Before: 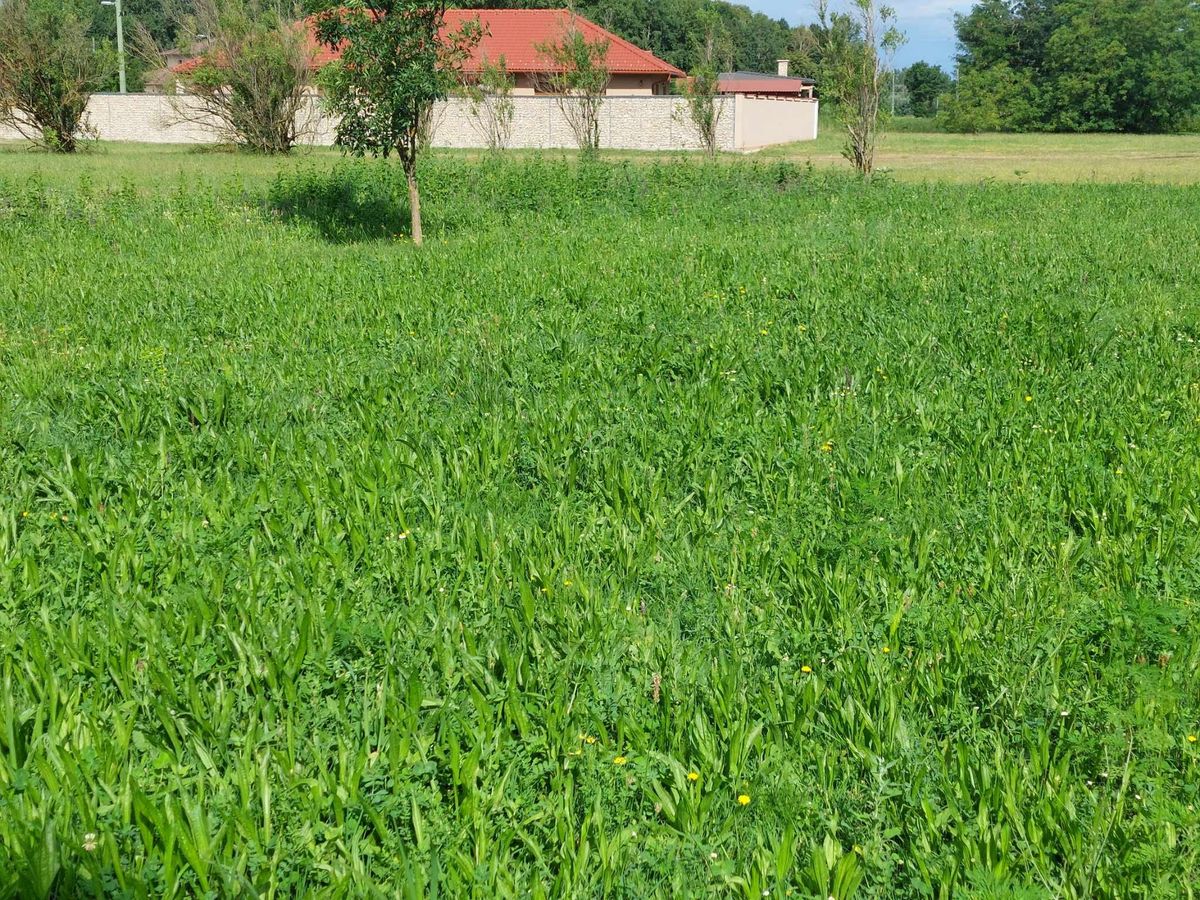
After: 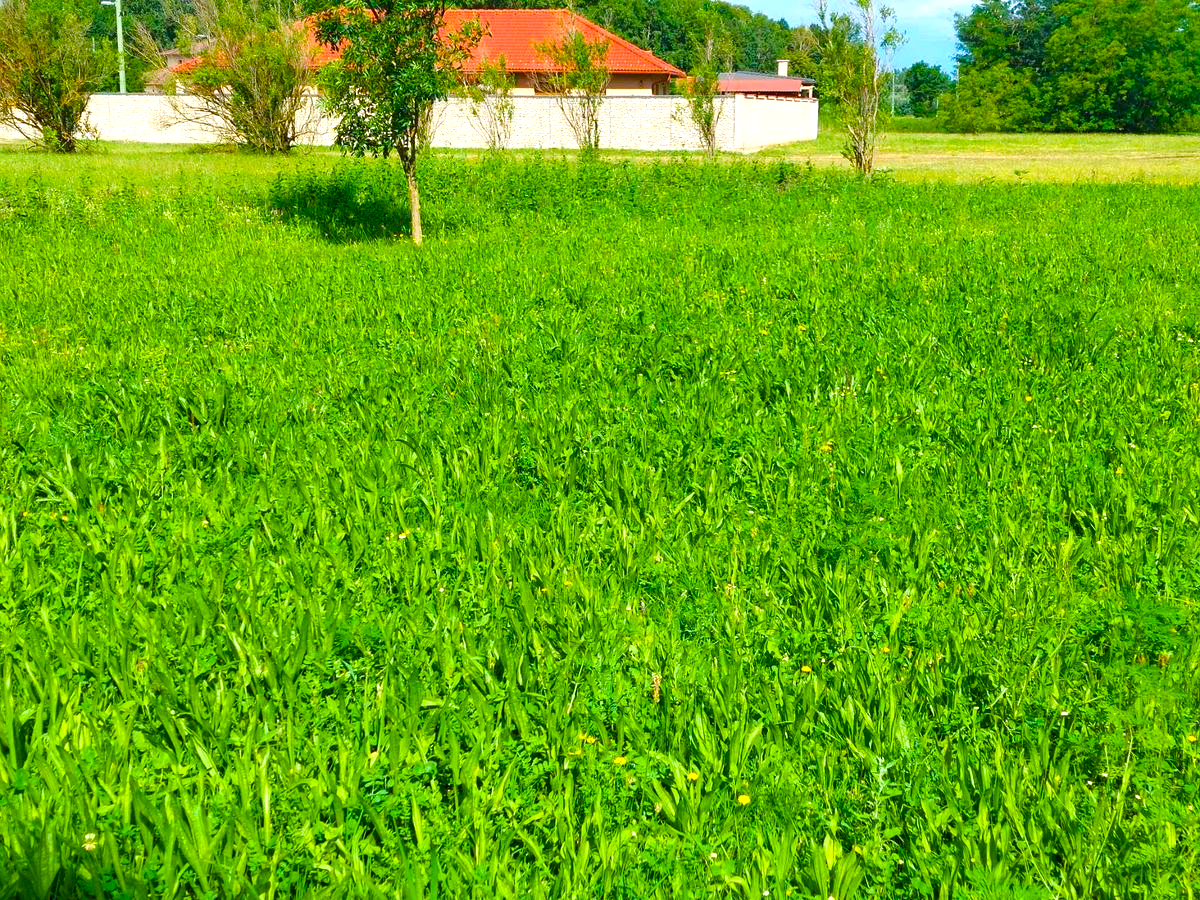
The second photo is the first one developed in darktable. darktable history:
color balance rgb: linear chroma grading › shadows 10%, linear chroma grading › highlights 10%, linear chroma grading › global chroma 15%, linear chroma grading › mid-tones 15%, perceptual saturation grading › global saturation 40%, perceptual saturation grading › highlights -25%, perceptual saturation grading › mid-tones 35%, perceptual saturation grading › shadows 35%, perceptual brilliance grading › global brilliance 11.29%, global vibrance 11.29%
rotate and perspective: crop left 0, crop top 0
exposure: exposure 0.207 EV, compensate highlight preservation false
